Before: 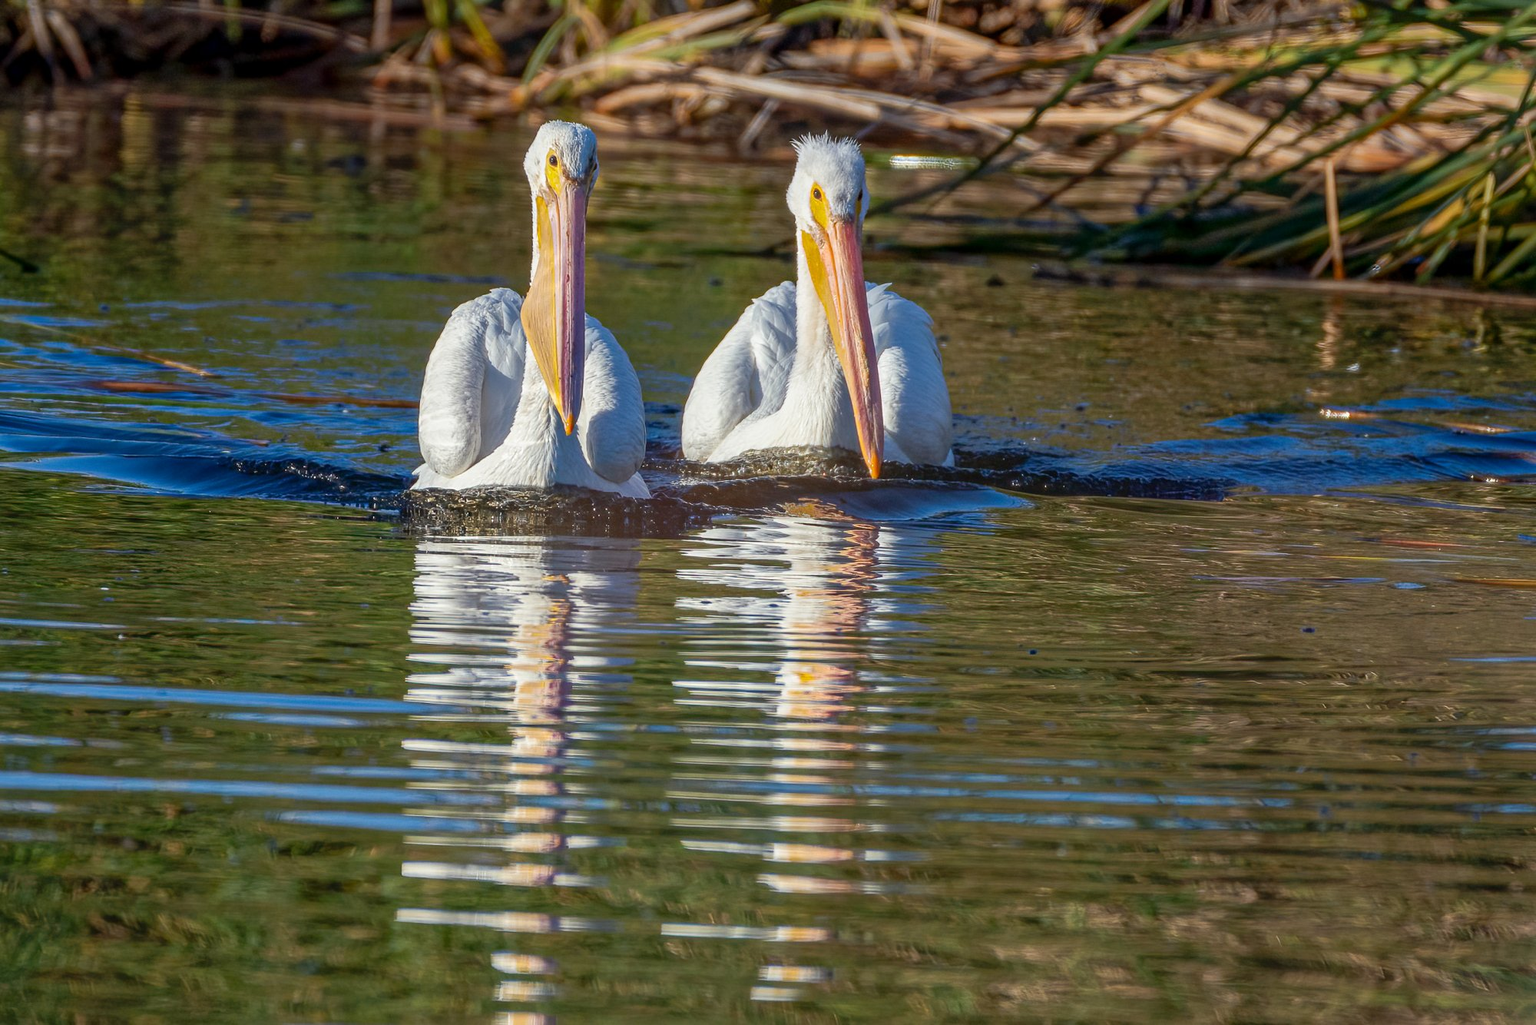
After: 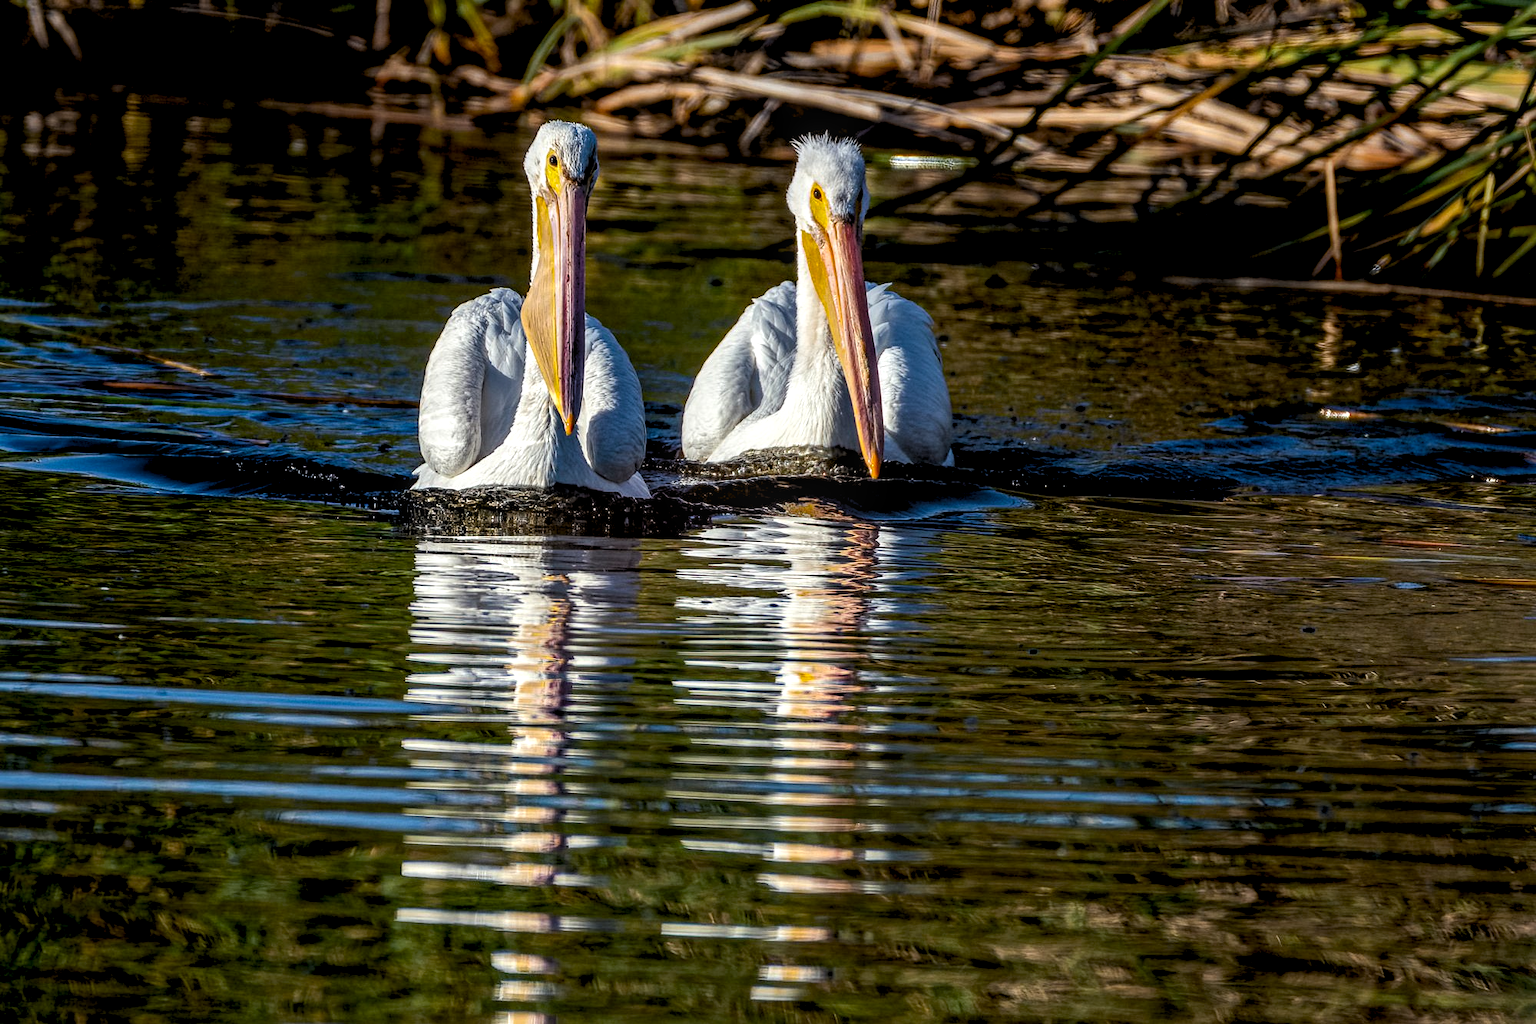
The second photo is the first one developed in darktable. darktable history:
levels: levels [0.116, 0.574, 1]
local contrast: on, module defaults
exposure: black level correction 0.032, exposure 0.331 EV, compensate exposure bias true, compensate highlight preservation false
